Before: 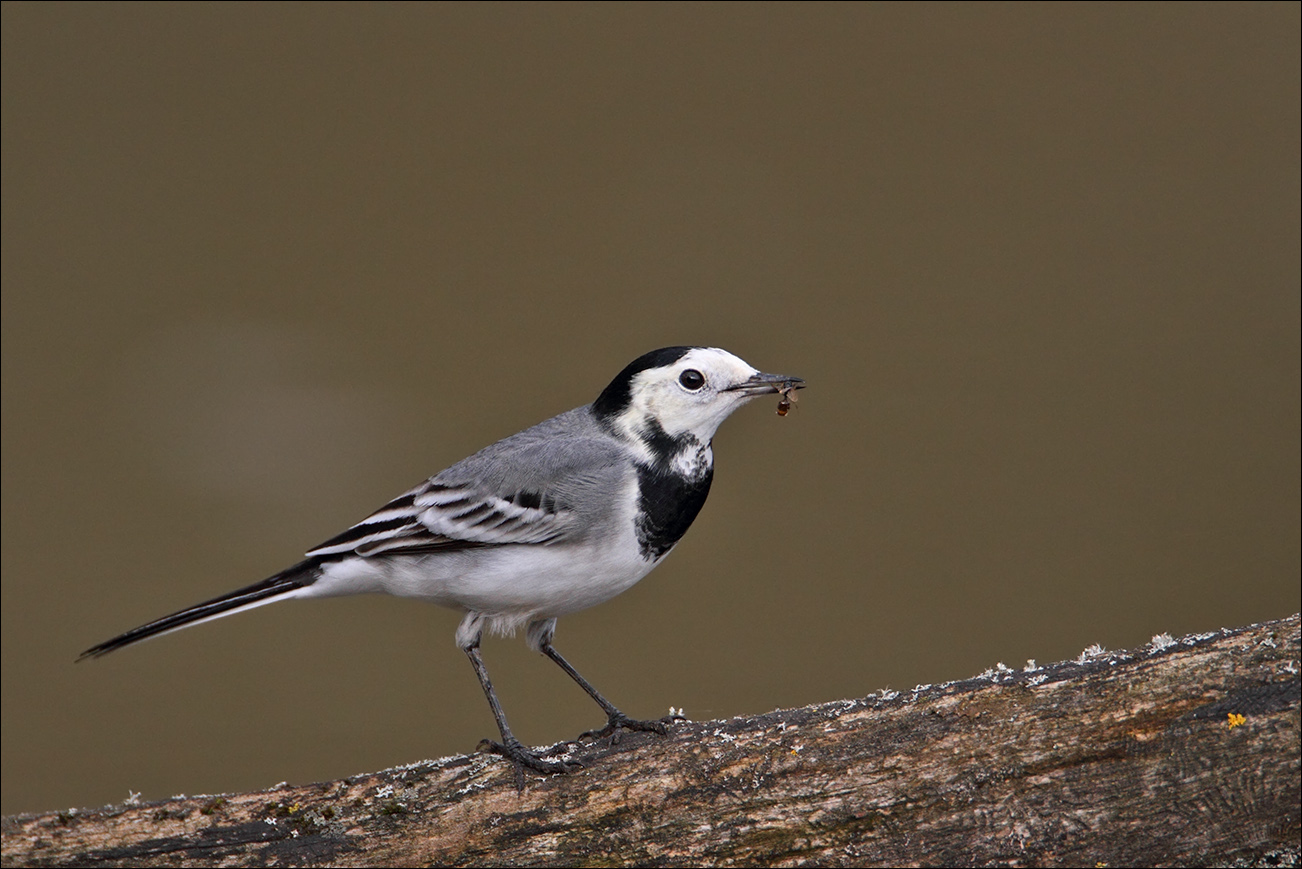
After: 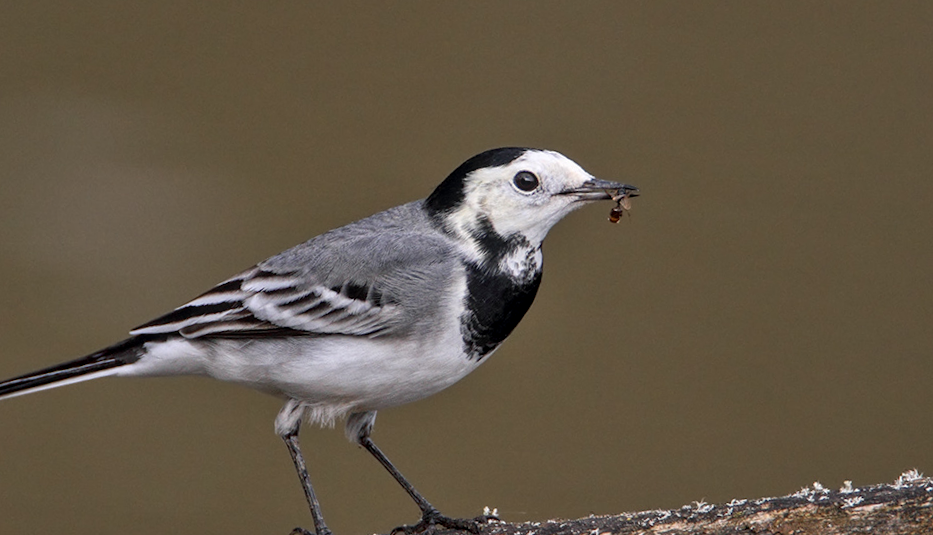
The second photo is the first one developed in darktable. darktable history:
crop and rotate: angle -3.43°, left 9.731%, top 20.78%, right 12.234%, bottom 12.146%
local contrast: on, module defaults
